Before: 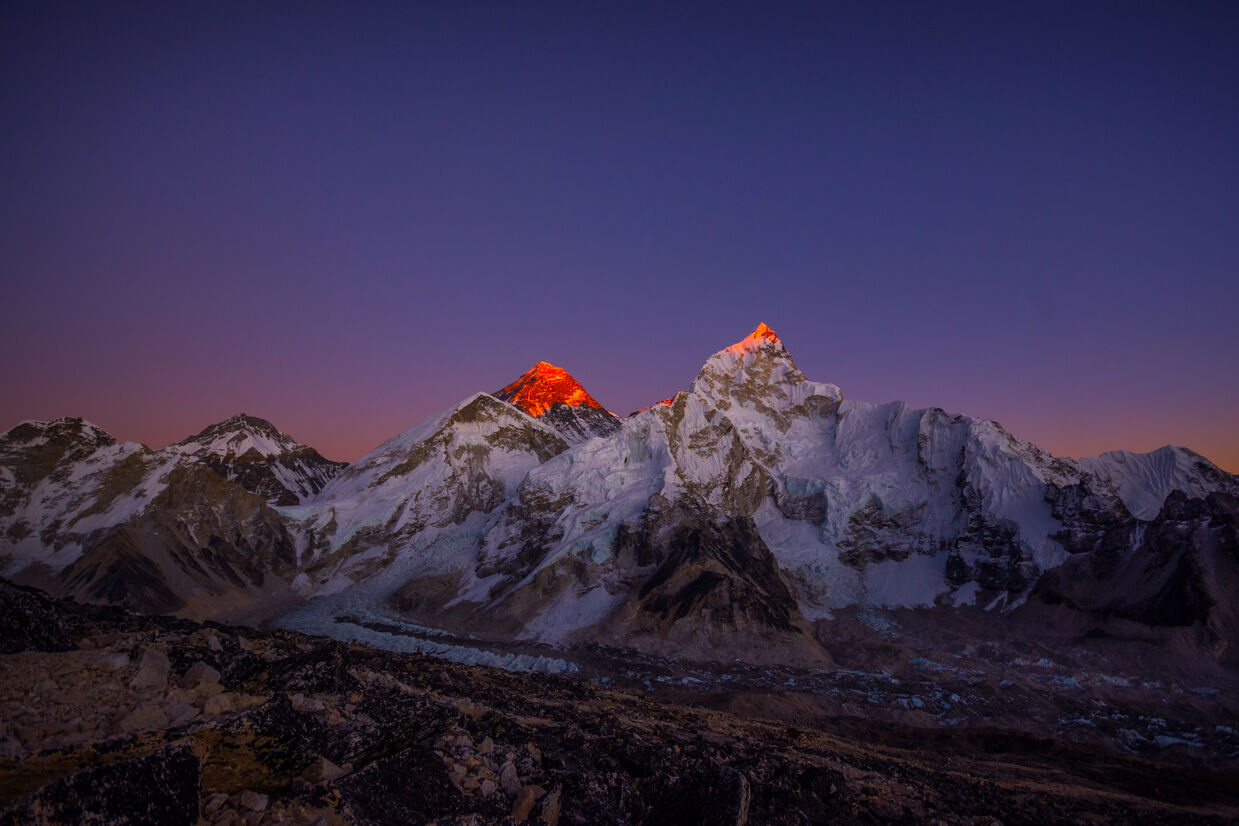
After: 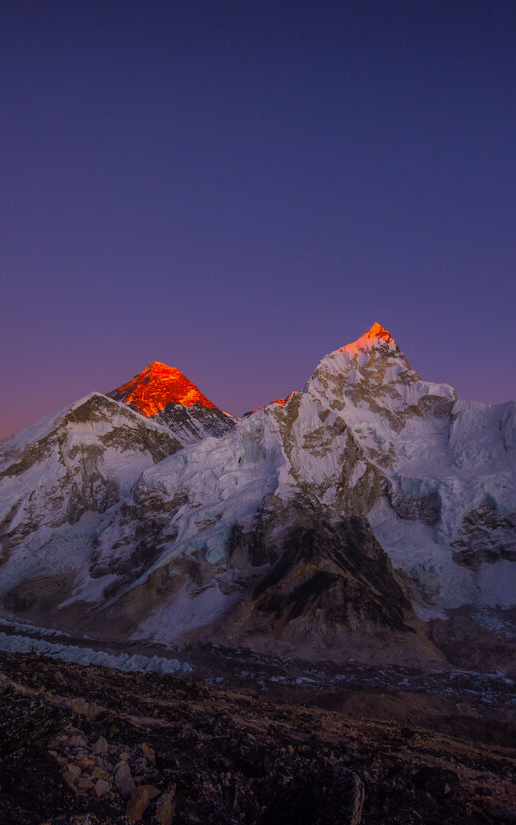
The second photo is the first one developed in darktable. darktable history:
contrast equalizer: octaves 7, y [[0.6 ×6], [0.55 ×6], [0 ×6], [0 ×6], [0 ×6]], mix -0.3
crop: left 31.229%, right 27.105%
